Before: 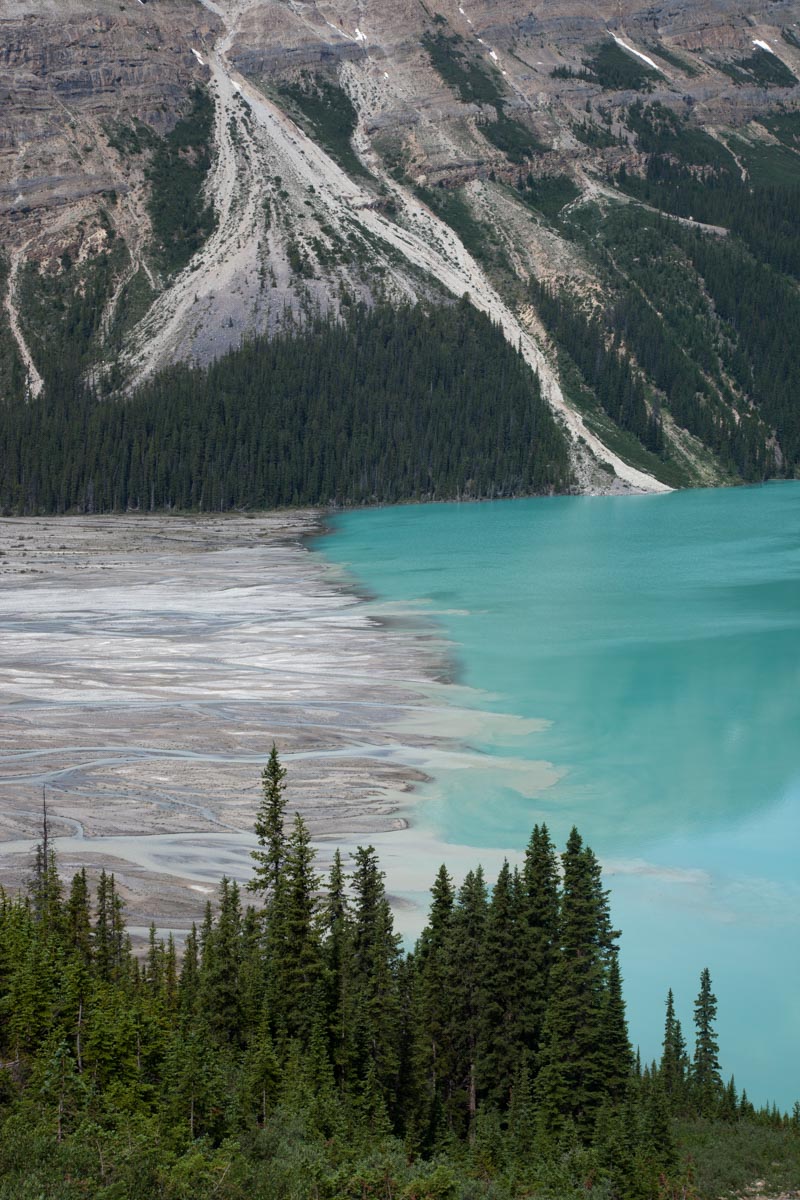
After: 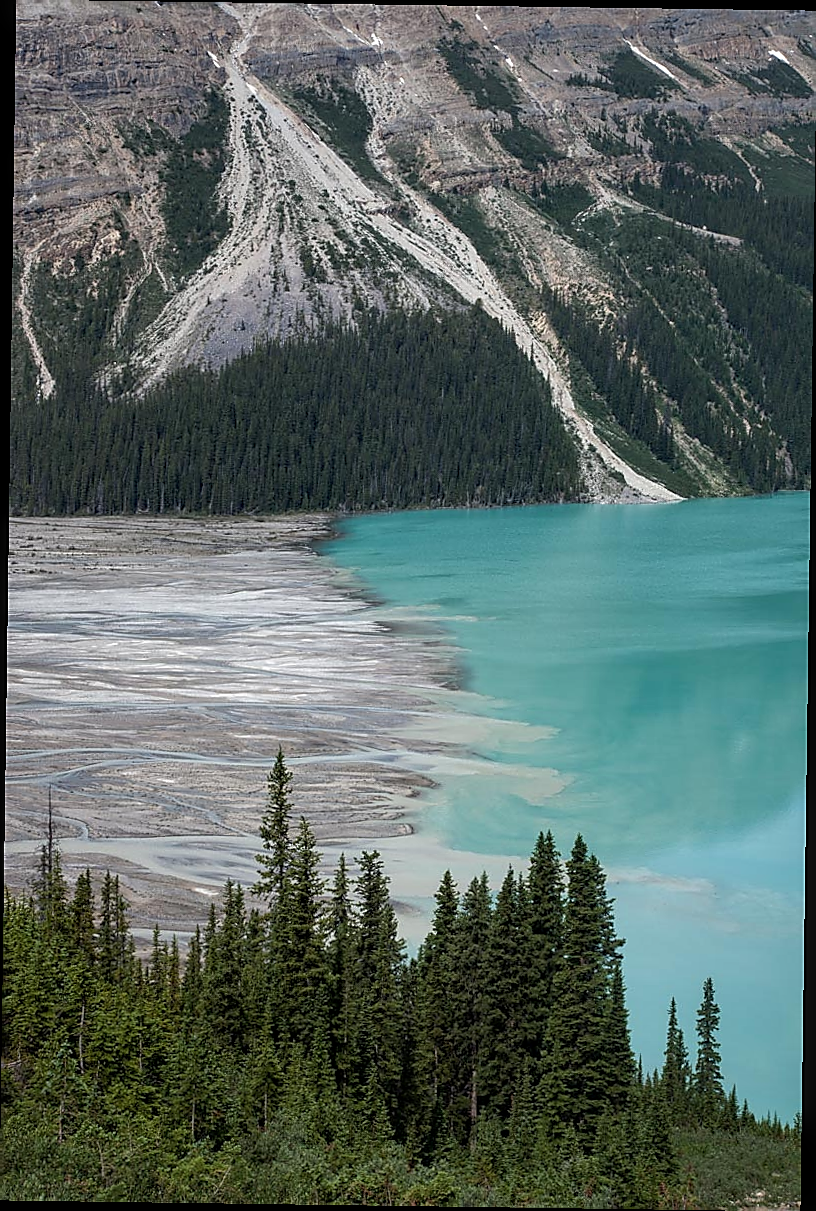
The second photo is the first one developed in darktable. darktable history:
sharpen: radius 1.4, amount 1.25, threshold 0.7
local contrast: on, module defaults
rotate and perspective: rotation 0.8°, automatic cropping off
